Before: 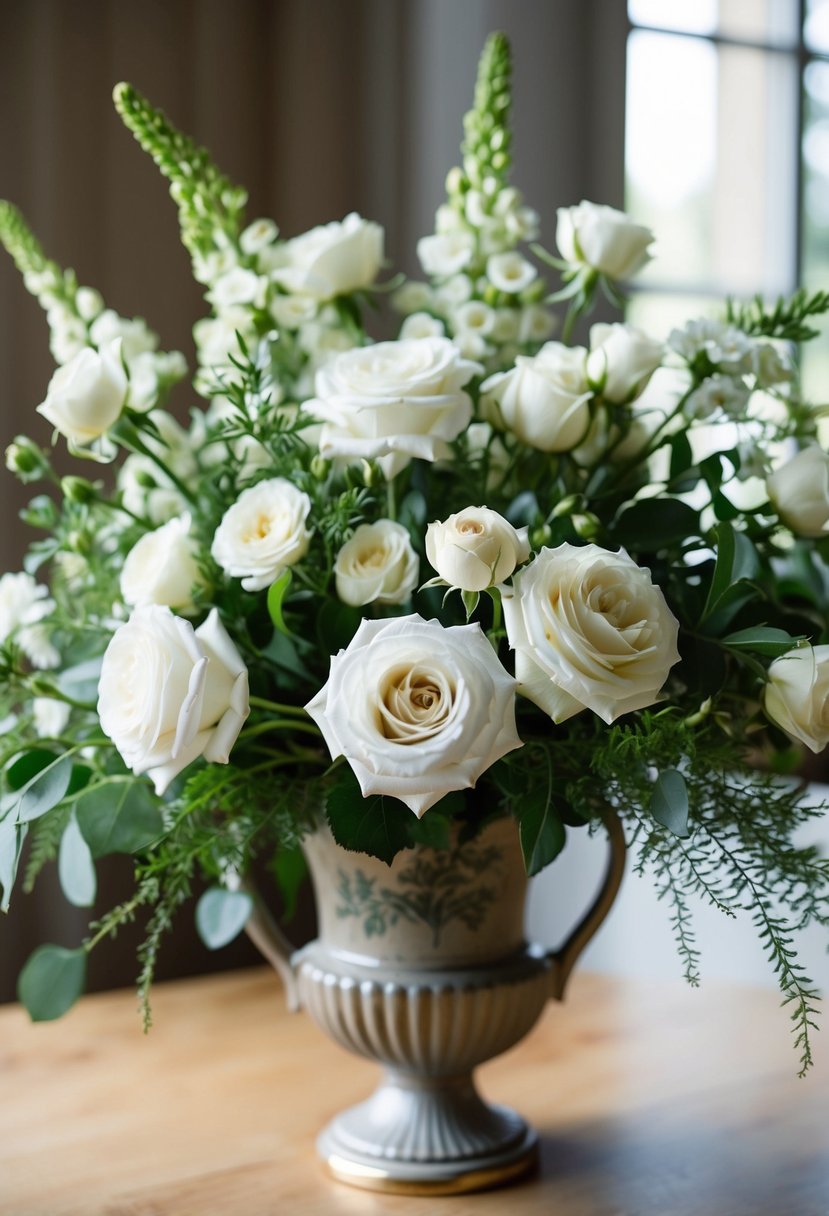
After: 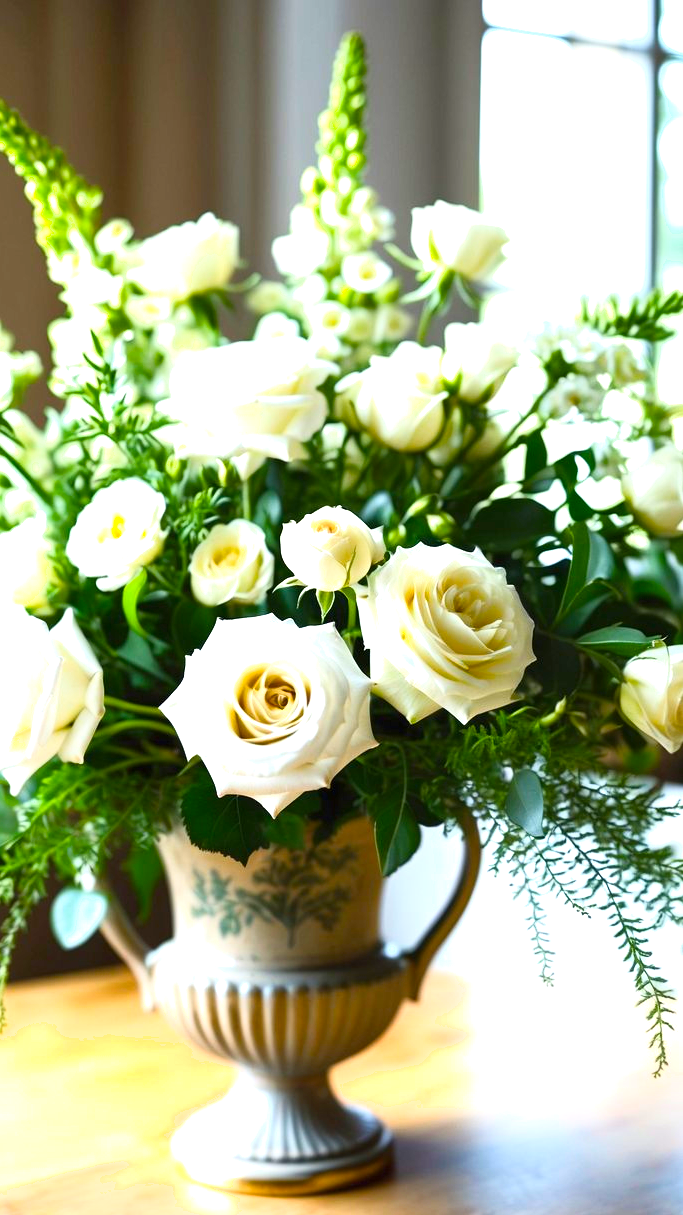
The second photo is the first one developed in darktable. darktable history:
color balance rgb: linear chroma grading › global chroma 15%, perceptual saturation grading › global saturation 30%
shadows and highlights: shadows 0, highlights 40
crop: left 17.582%, bottom 0.031%
exposure: black level correction 0, exposure 1.2 EV, compensate exposure bias true, compensate highlight preservation false
